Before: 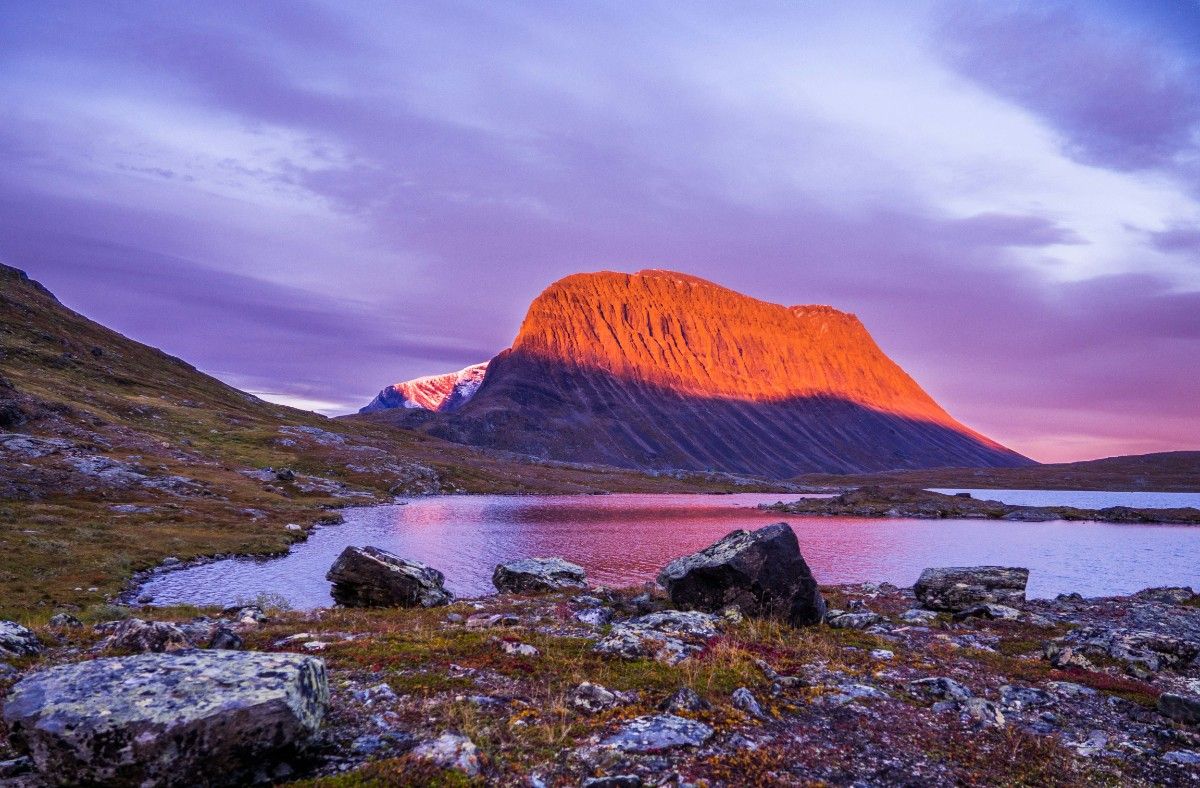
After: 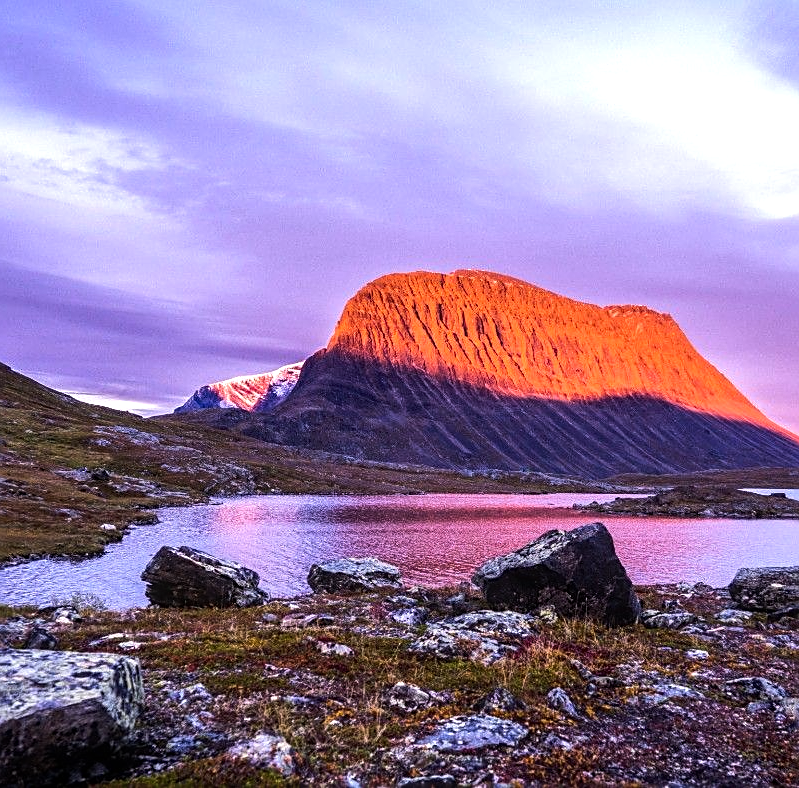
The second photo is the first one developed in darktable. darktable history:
sharpen: on, module defaults
tone equalizer: -8 EV -0.75 EV, -7 EV -0.7 EV, -6 EV -0.6 EV, -5 EV -0.4 EV, -3 EV 0.4 EV, -2 EV 0.6 EV, -1 EV 0.7 EV, +0 EV 0.75 EV, edges refinement/feathering 500, mask exposure compensation -1.57 EV, preserve details no
contrast equalizer: octaves 7, y [[0.6 ×6], [0.55 ×6], [0 ×6], [0 ×6], [0 ×6]], mix -0.3
local contrast: on, module defaults
crop: left 15.419%, right 17.914%
